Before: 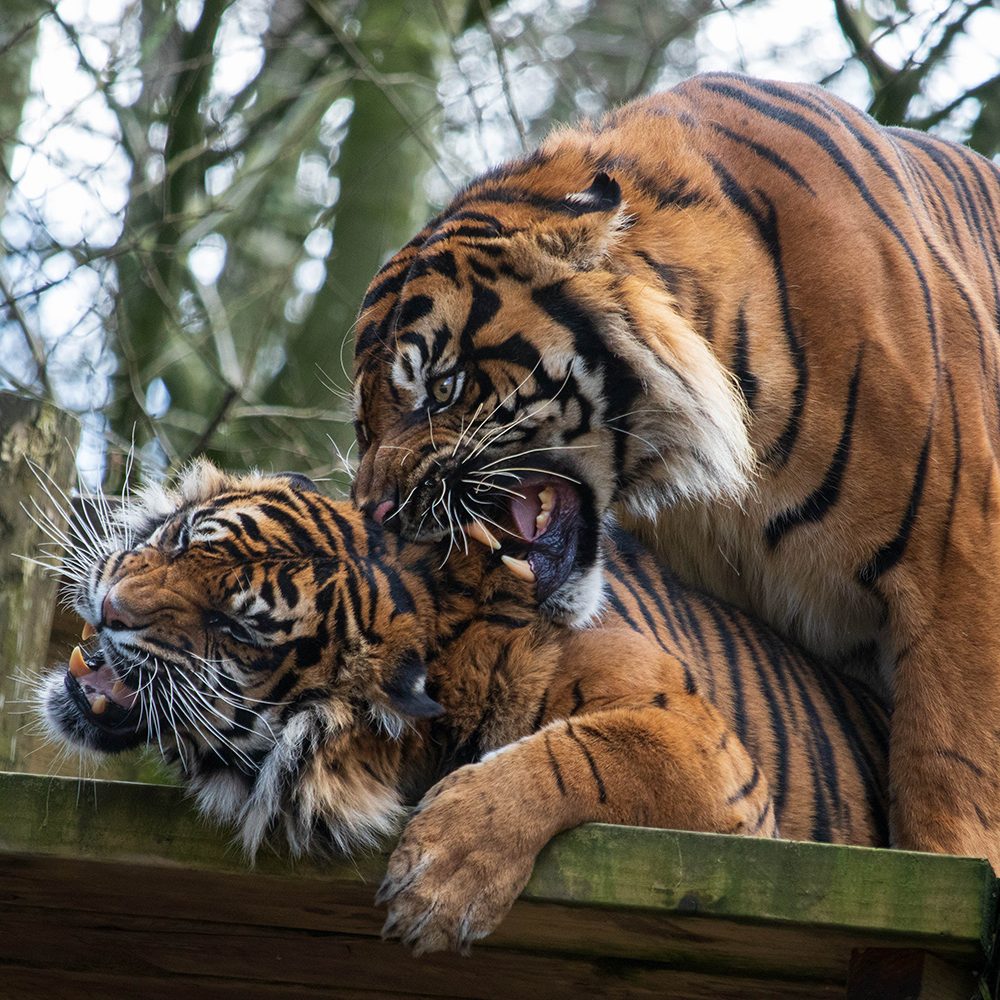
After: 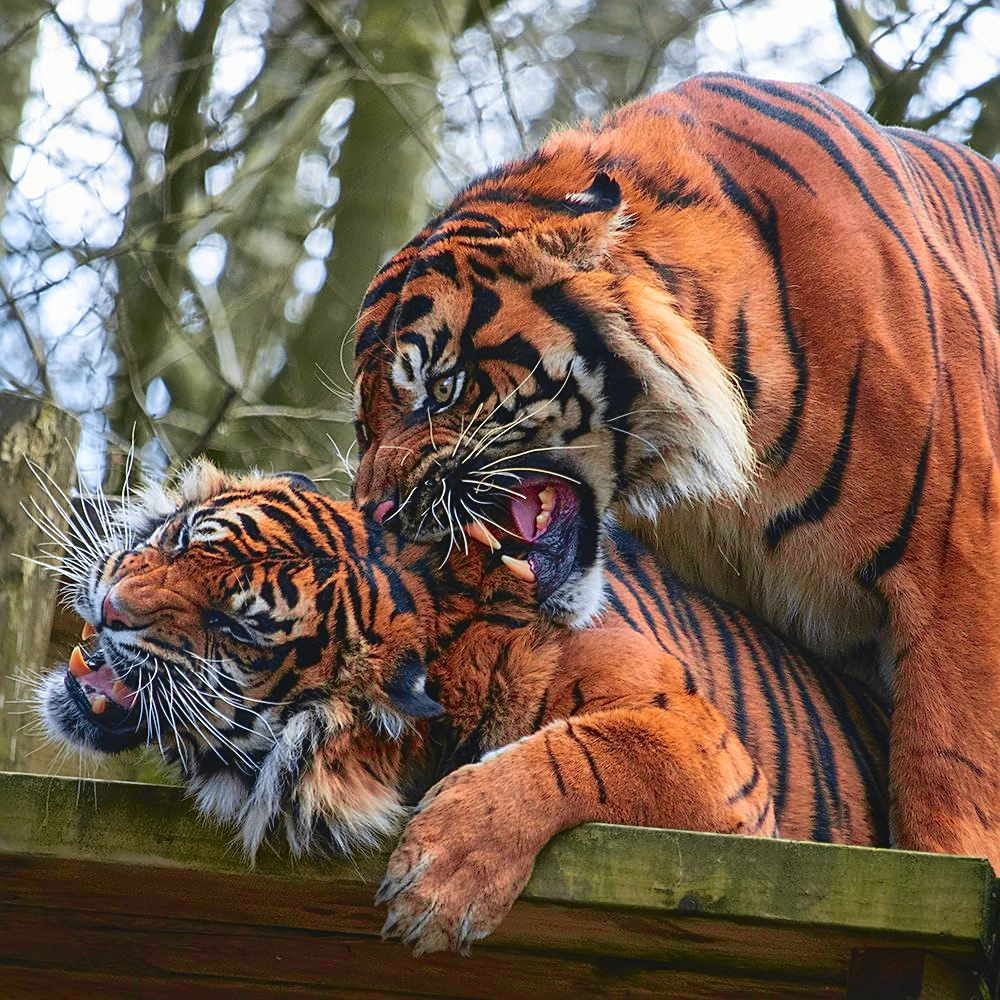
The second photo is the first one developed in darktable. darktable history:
shadows and highlights: on, module defaults
tone curve: curves: ch0 [(0, 0.036) (0.119, 0.115) (0.466, 0.498) (0.715, 0.767) (0.817, 0.865) (1, 0.998)]; ch1 [(0, 0) (0.377, 0.416) (0.44, 0.461) (0.487, 0.49) (0.514, 0.517) (0.536, 0.577) (0.66, 0.724) (1, 1)]; ch2 [(0, 0) (0.38, 0.405) (0.463, 0.443) (0.492, 0.486) (0.526, 0.541) (0.578, 0.598) (0.653, 0.698) (1, 1)], color space Lab, independent channels, preserve colors none
sharpen: on, module defaults
